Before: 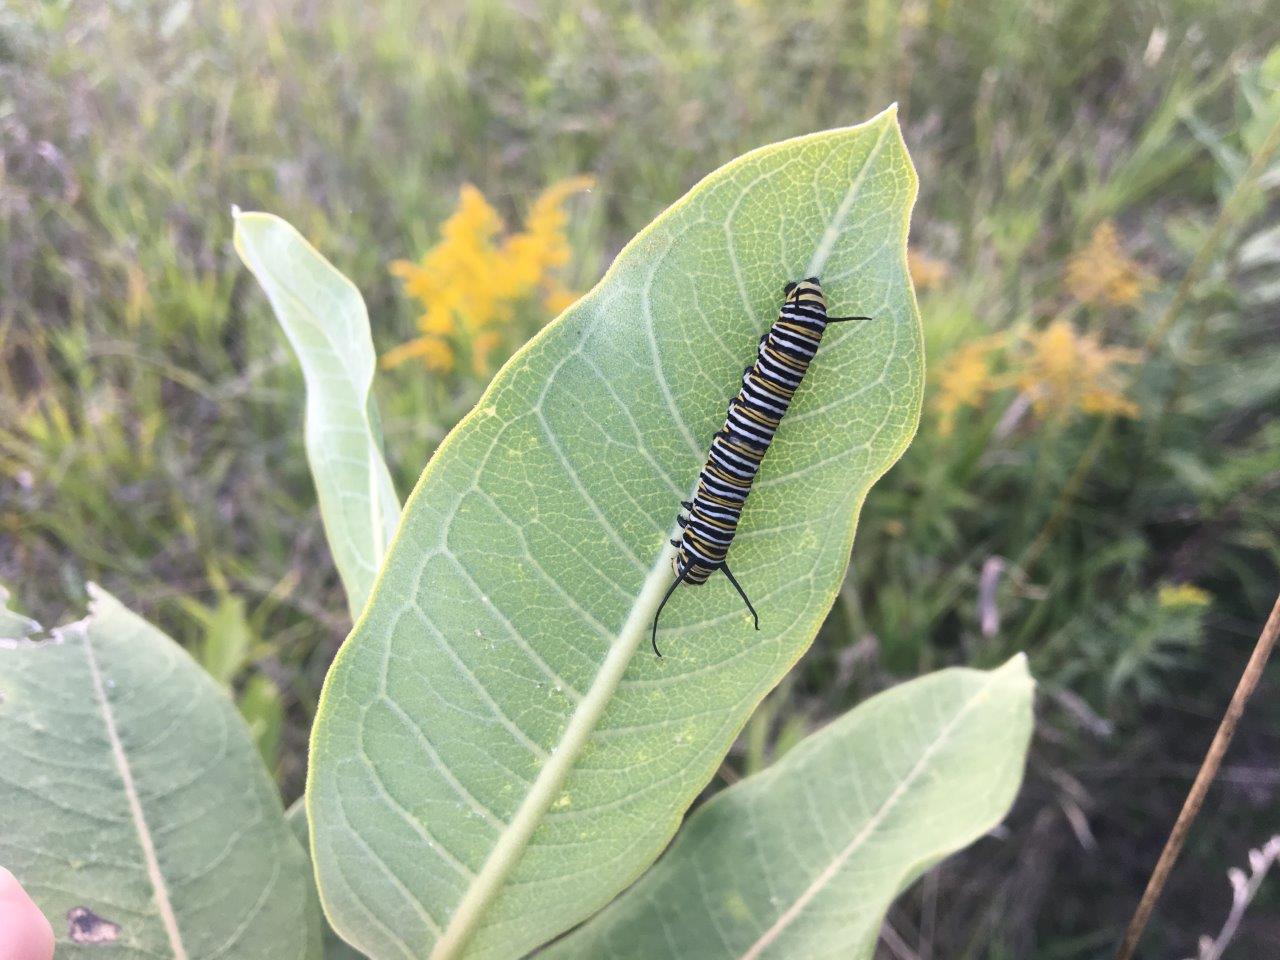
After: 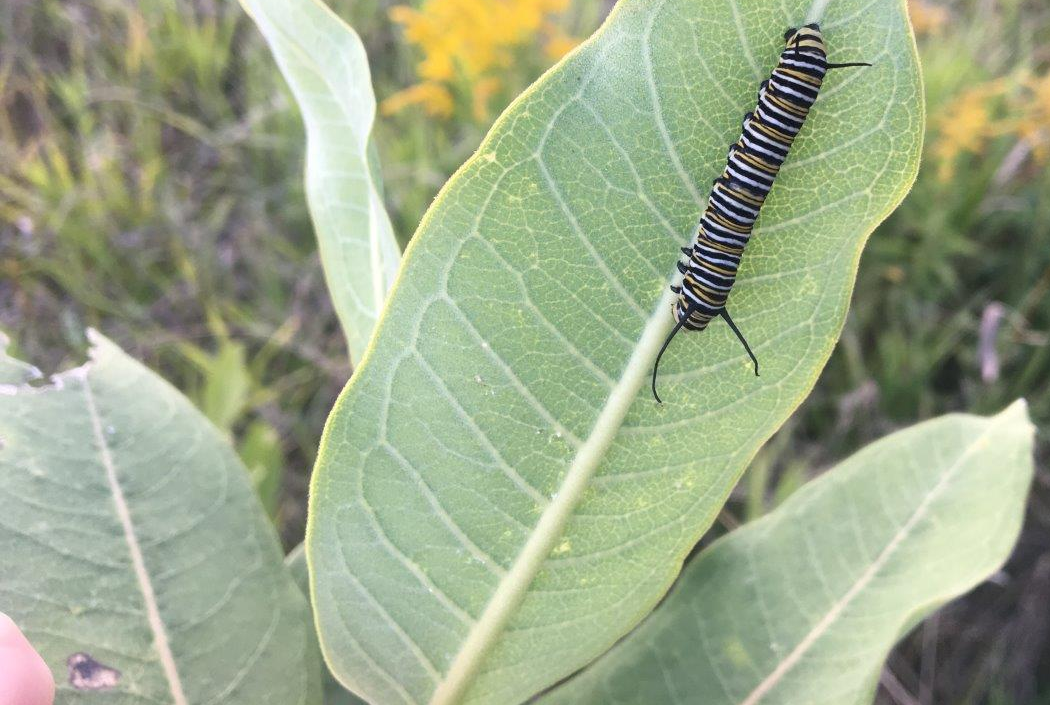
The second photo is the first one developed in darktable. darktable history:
crop: top 26.467%, right 17.949%
